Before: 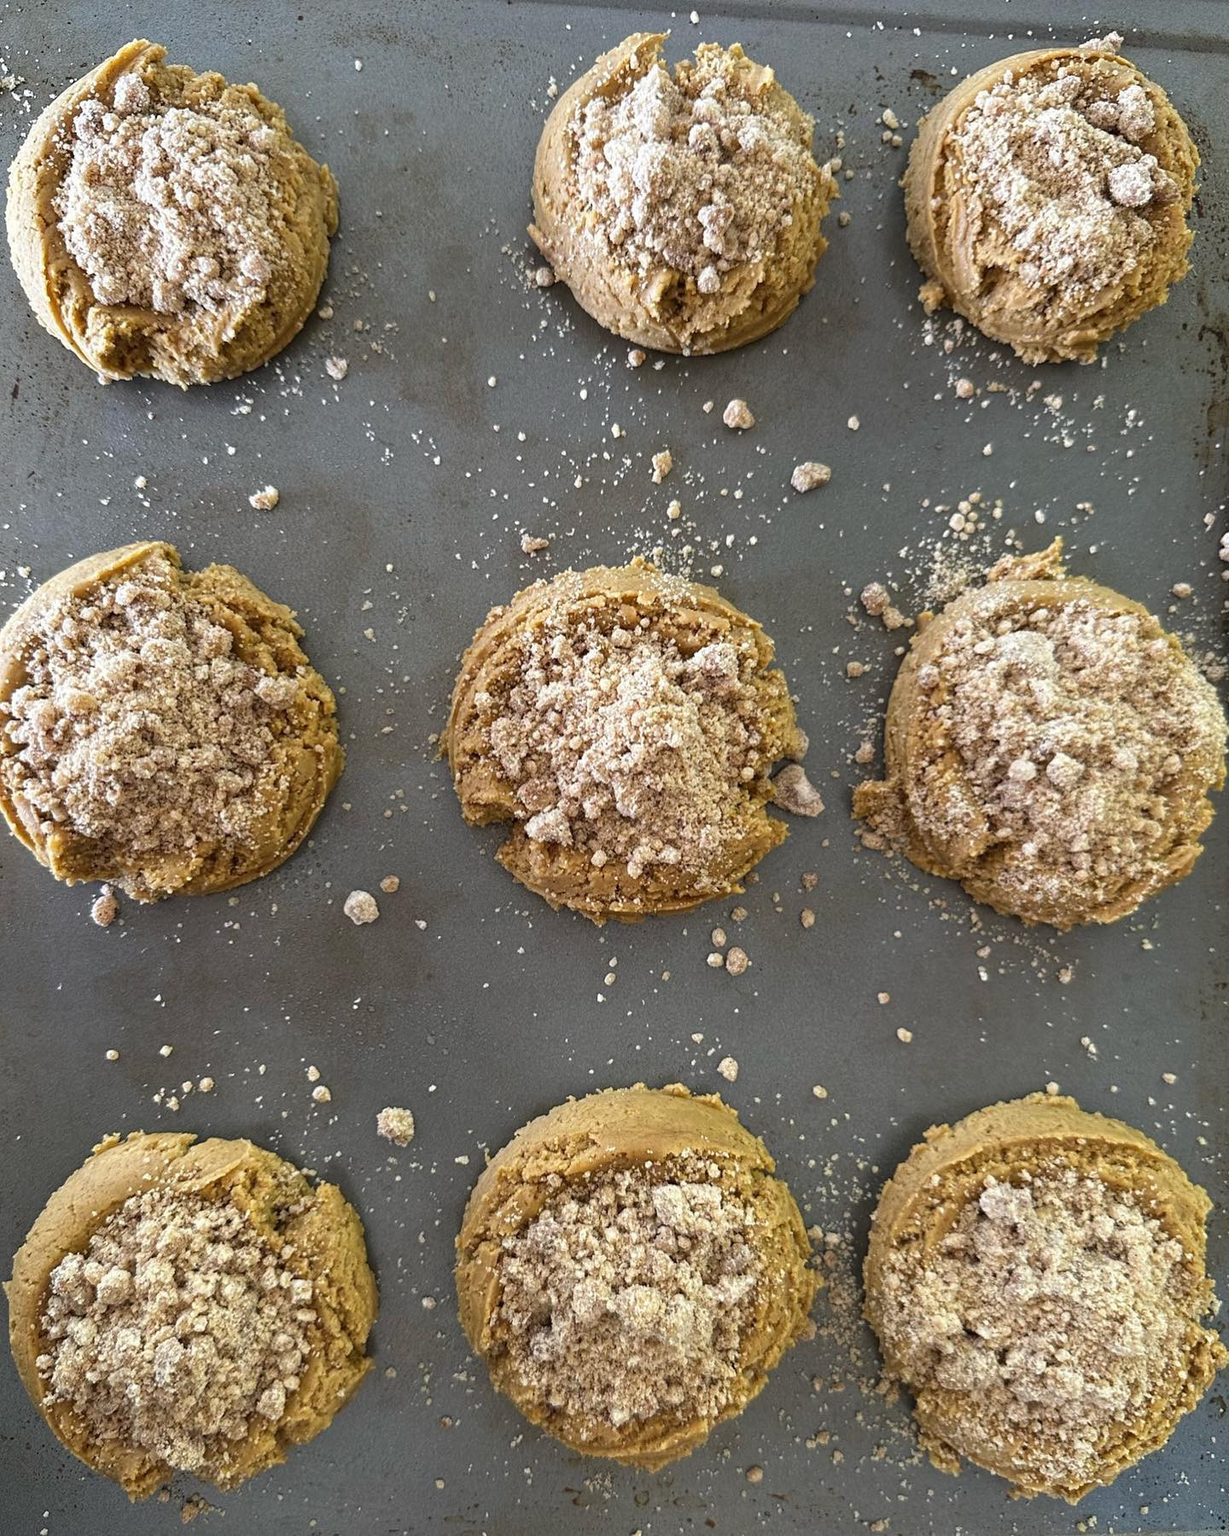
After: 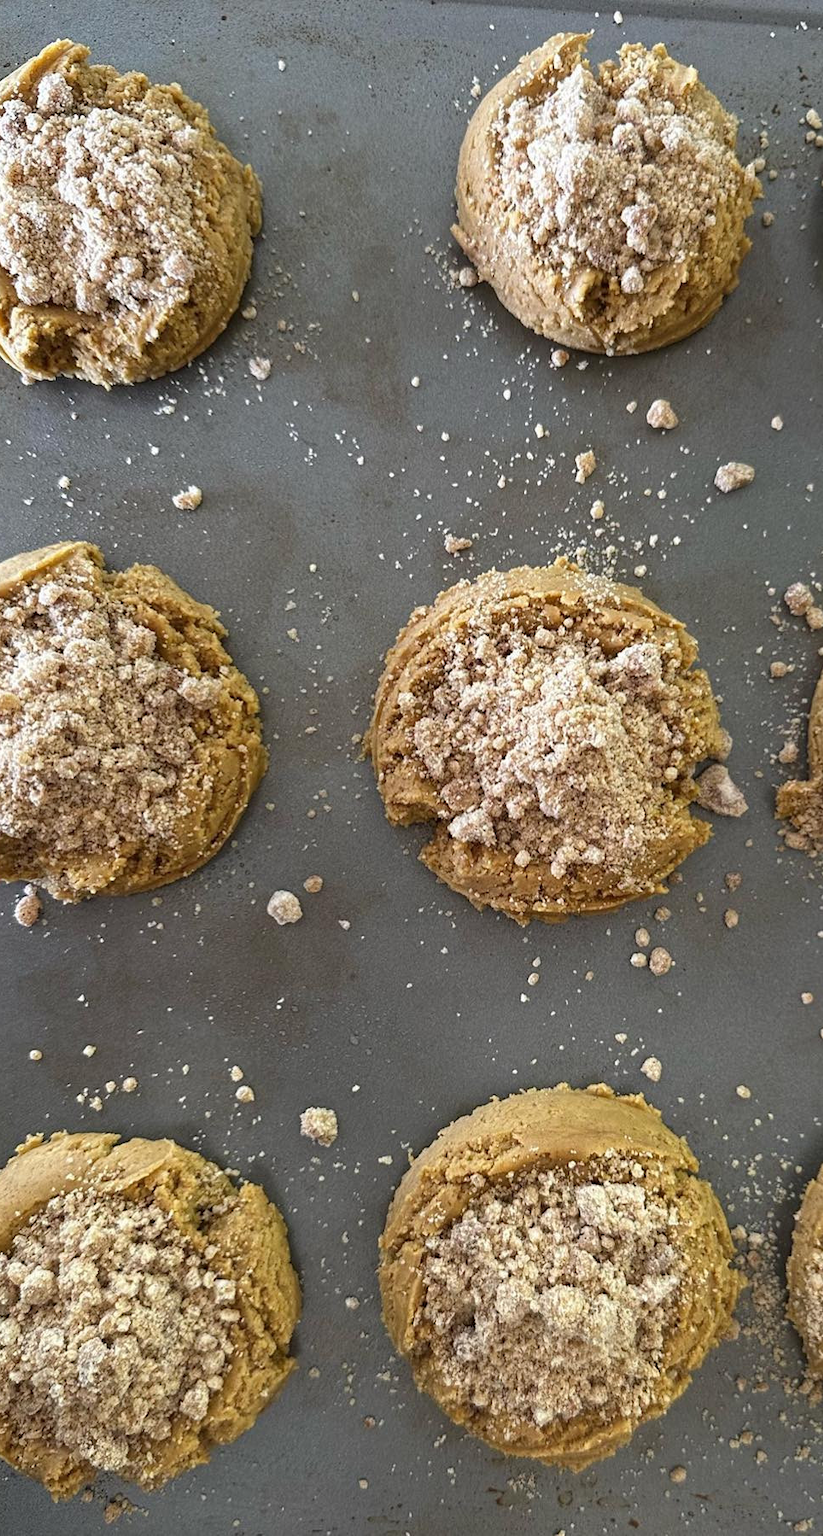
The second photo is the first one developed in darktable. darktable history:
crop and rotate: left 6.251%, right 26.778%
